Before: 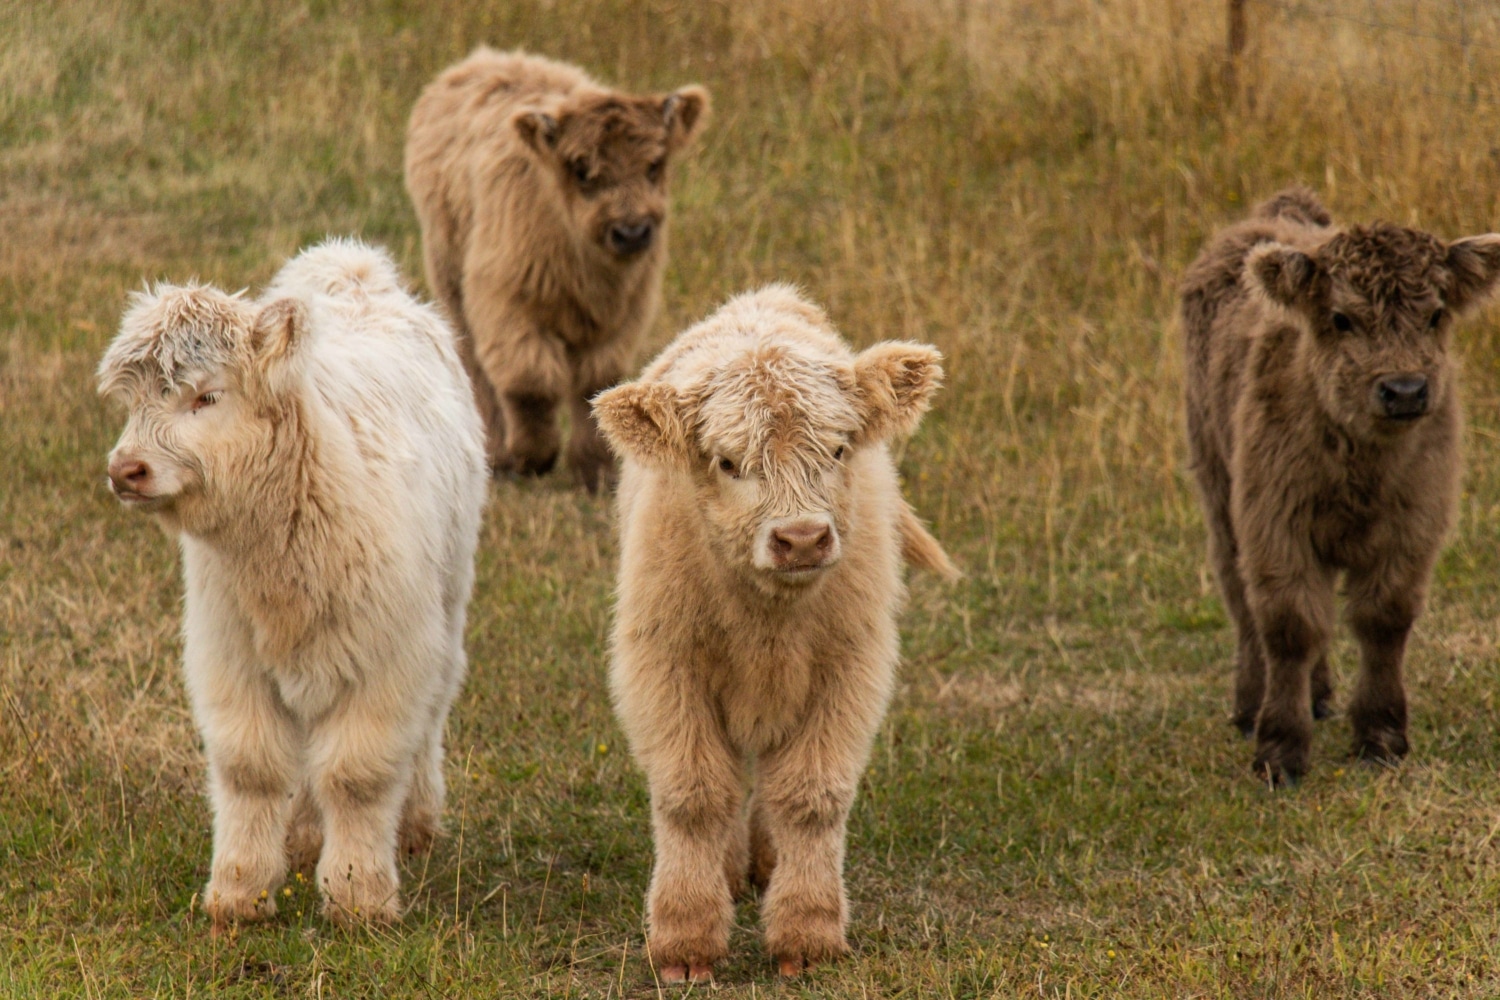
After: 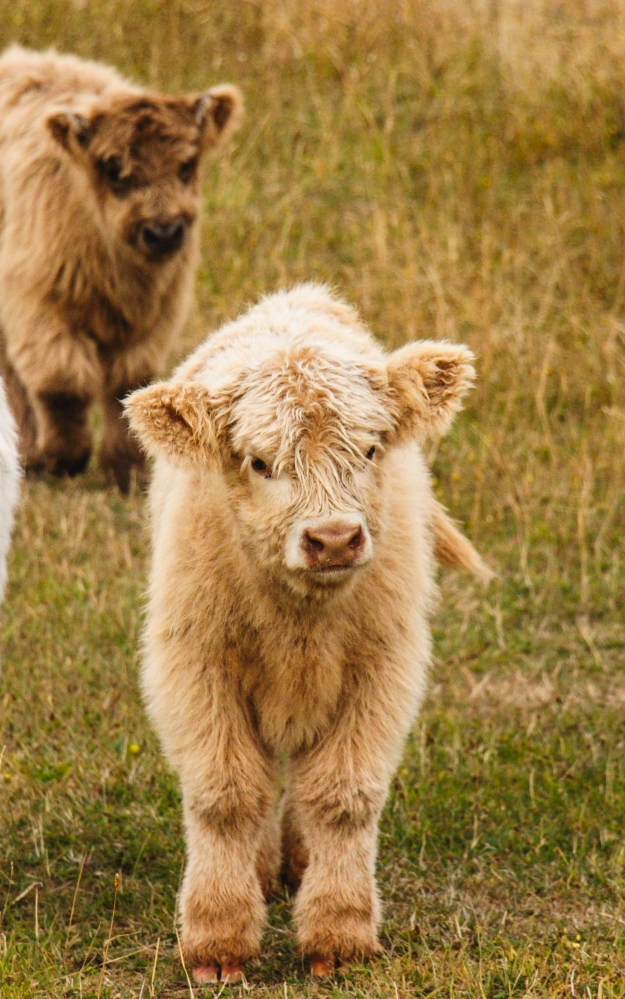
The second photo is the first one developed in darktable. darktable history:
crop: left 31.229%, right 27.105%
tone curve: curves: ch0 [(0, 0) (0.003, 0.04) (0.011, 0.04) (0.025, 0.043) (0.044, 0.049) (0.069, 0.066) (0.1, 0.095) (0.136, 0.121) (0.177, 0.154) (0.224, 0.211) (0.277, 0.281) (0.335, 0.358) (0.399, 0.452) (0.468, 0.54) (0.543, 0.628) (0.623, 0.721) (0.709, 0.801) (0.801, 0.883) (0.898, 0.948) (1, 1)], preserve colors none
